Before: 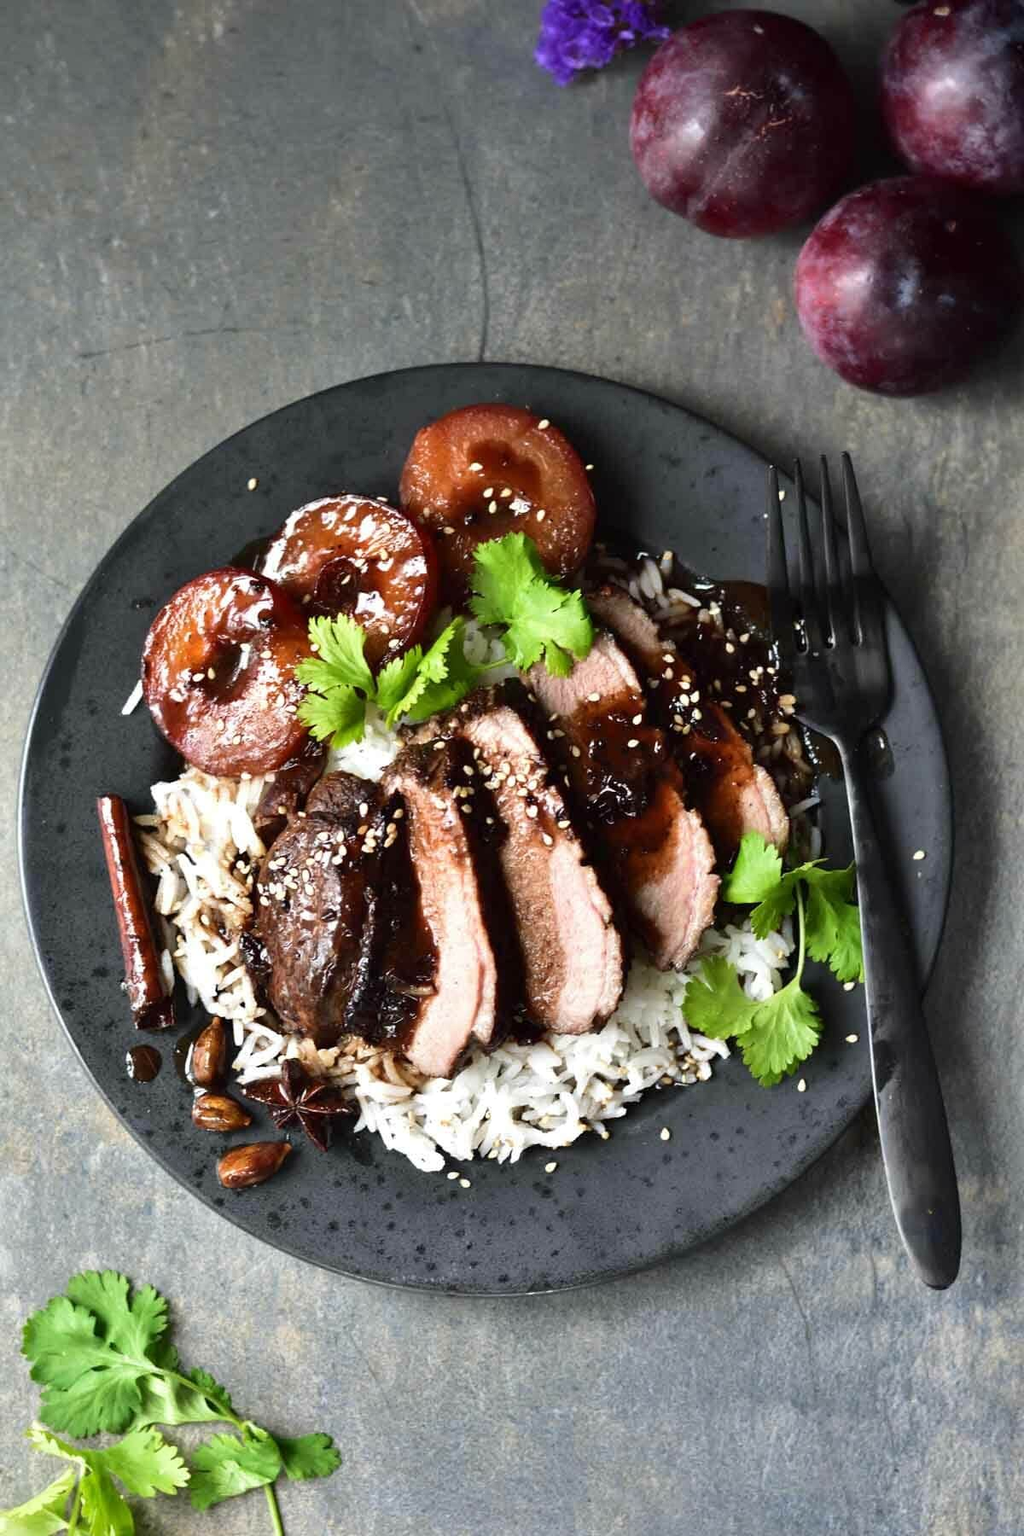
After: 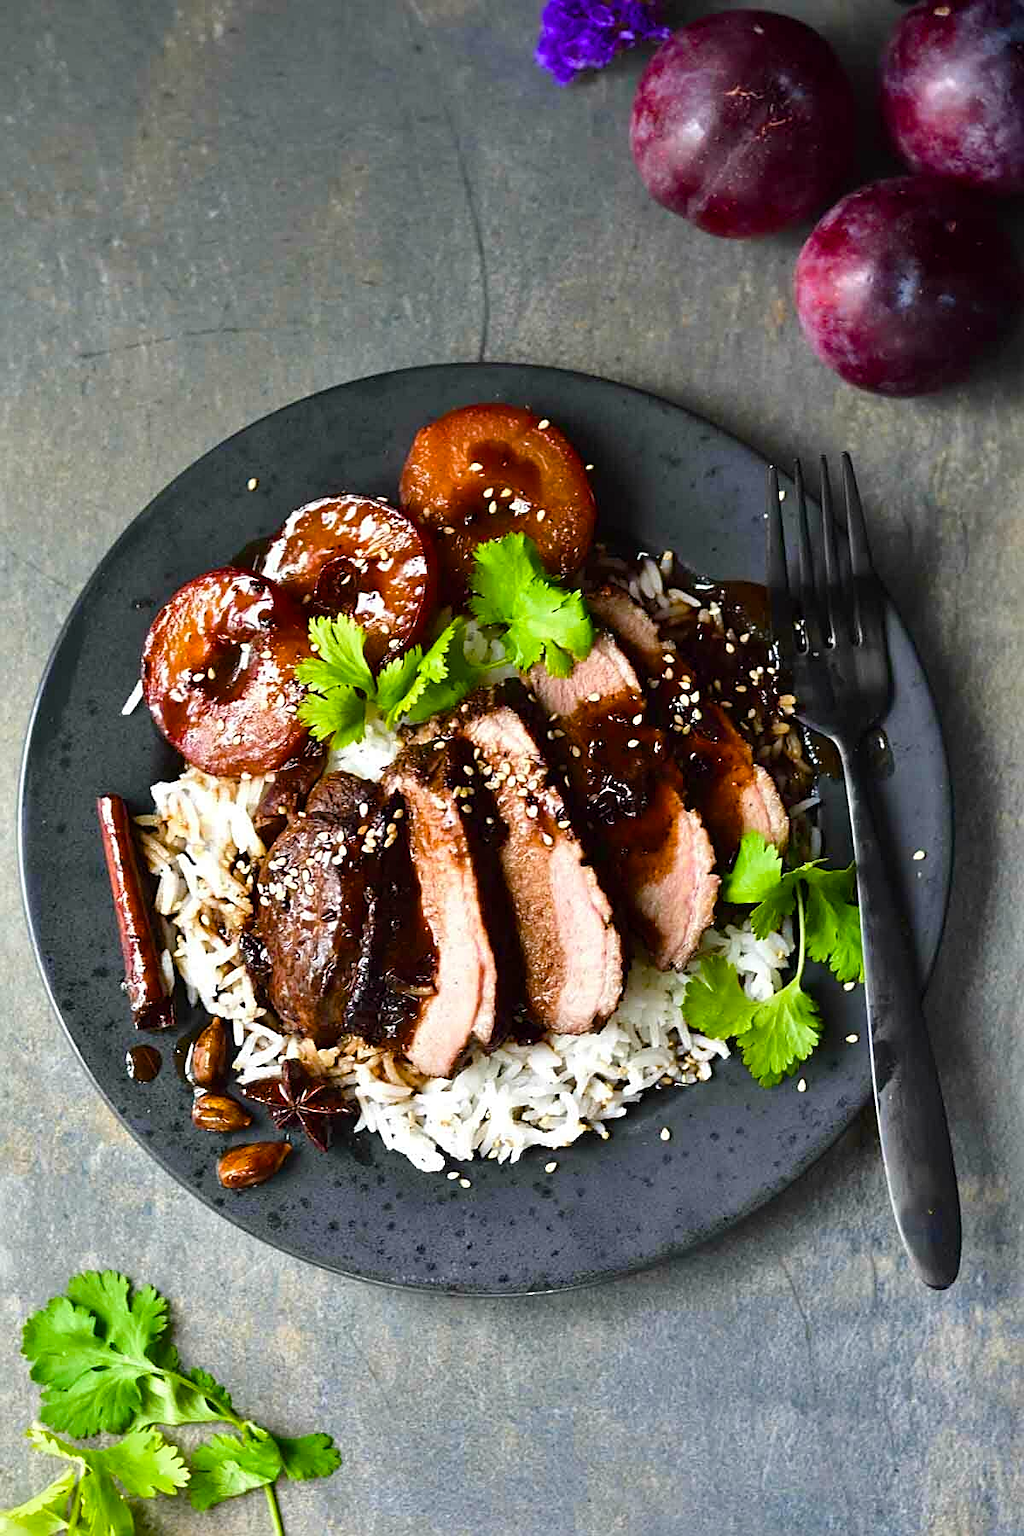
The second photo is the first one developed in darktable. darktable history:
color balance rgb: linear chroma grading › shadows 31.522%, linear chroma grading › global chroma -2.118%, linear chroma grading › mid-tones 4.193%, perceptual saturation grading › global saturation 25.891%, global vibrance 20%
sharpen: radius 1.944
